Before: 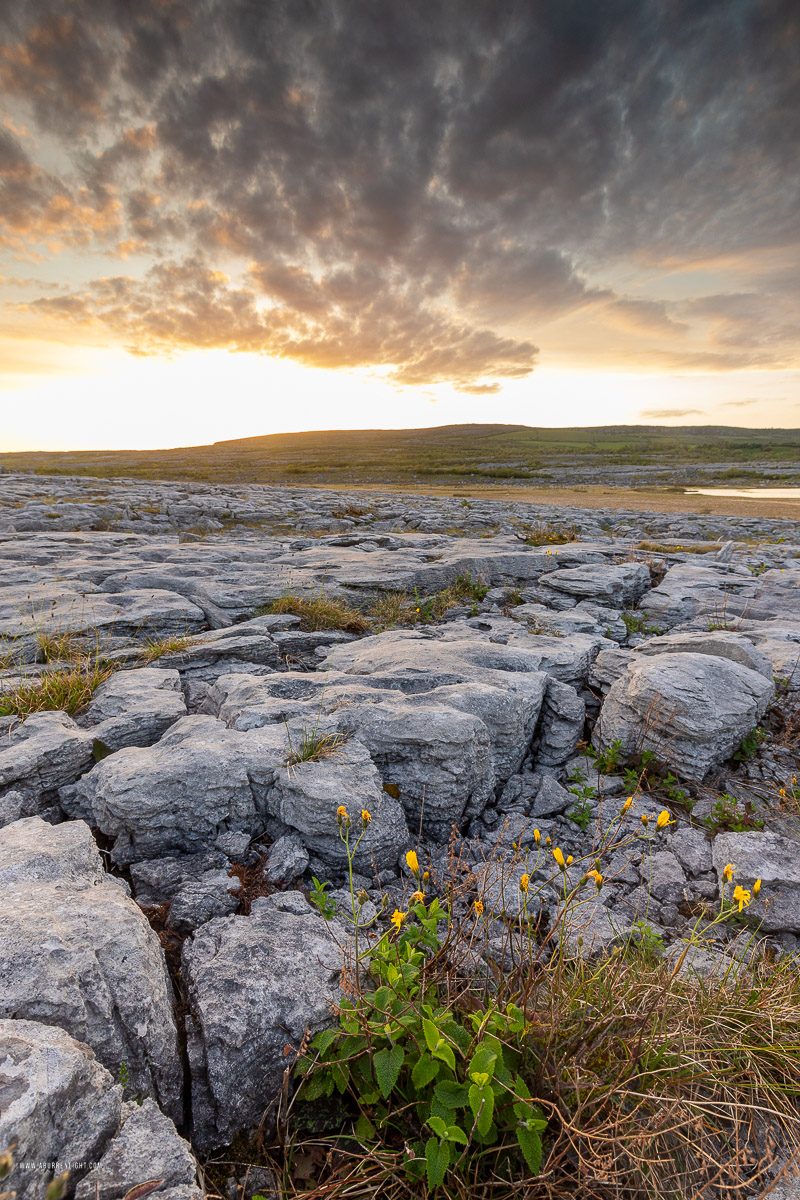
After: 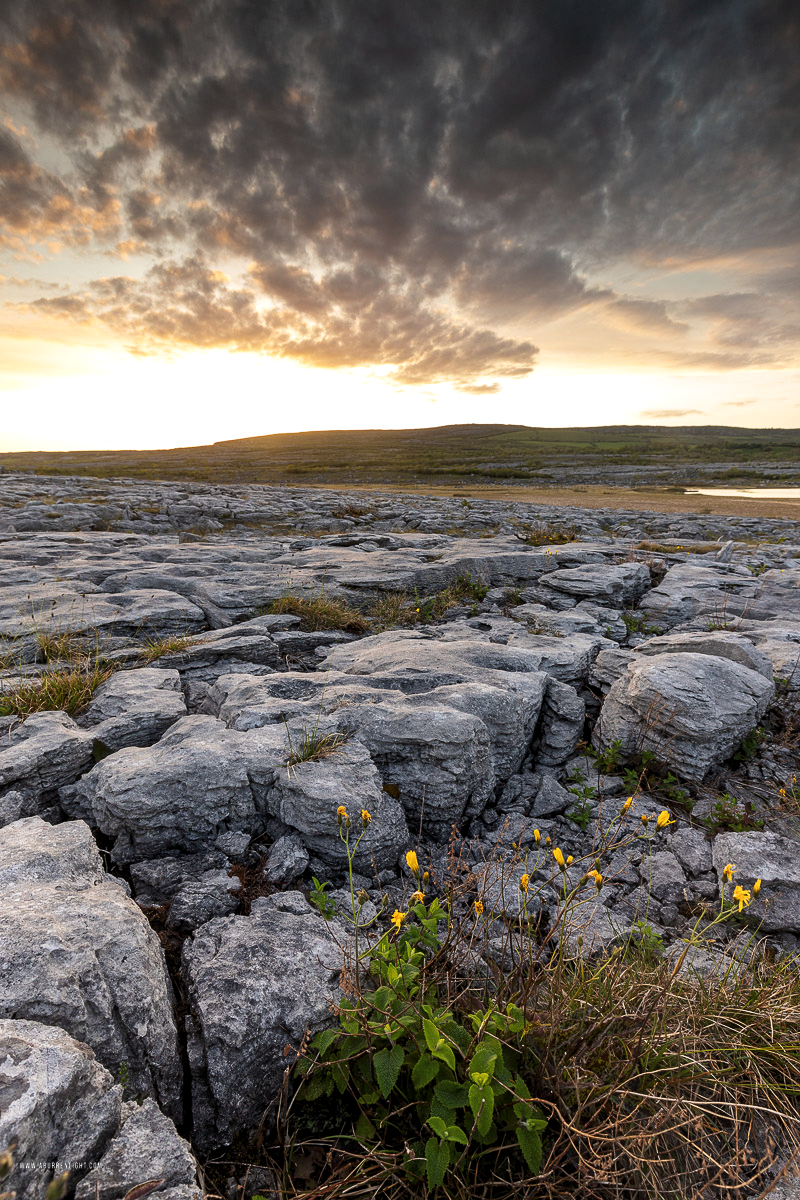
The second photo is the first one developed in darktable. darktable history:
levels: levels [0.029, 0.545, 0.971]
shadows and highlights: shadows 0, highlights 40
